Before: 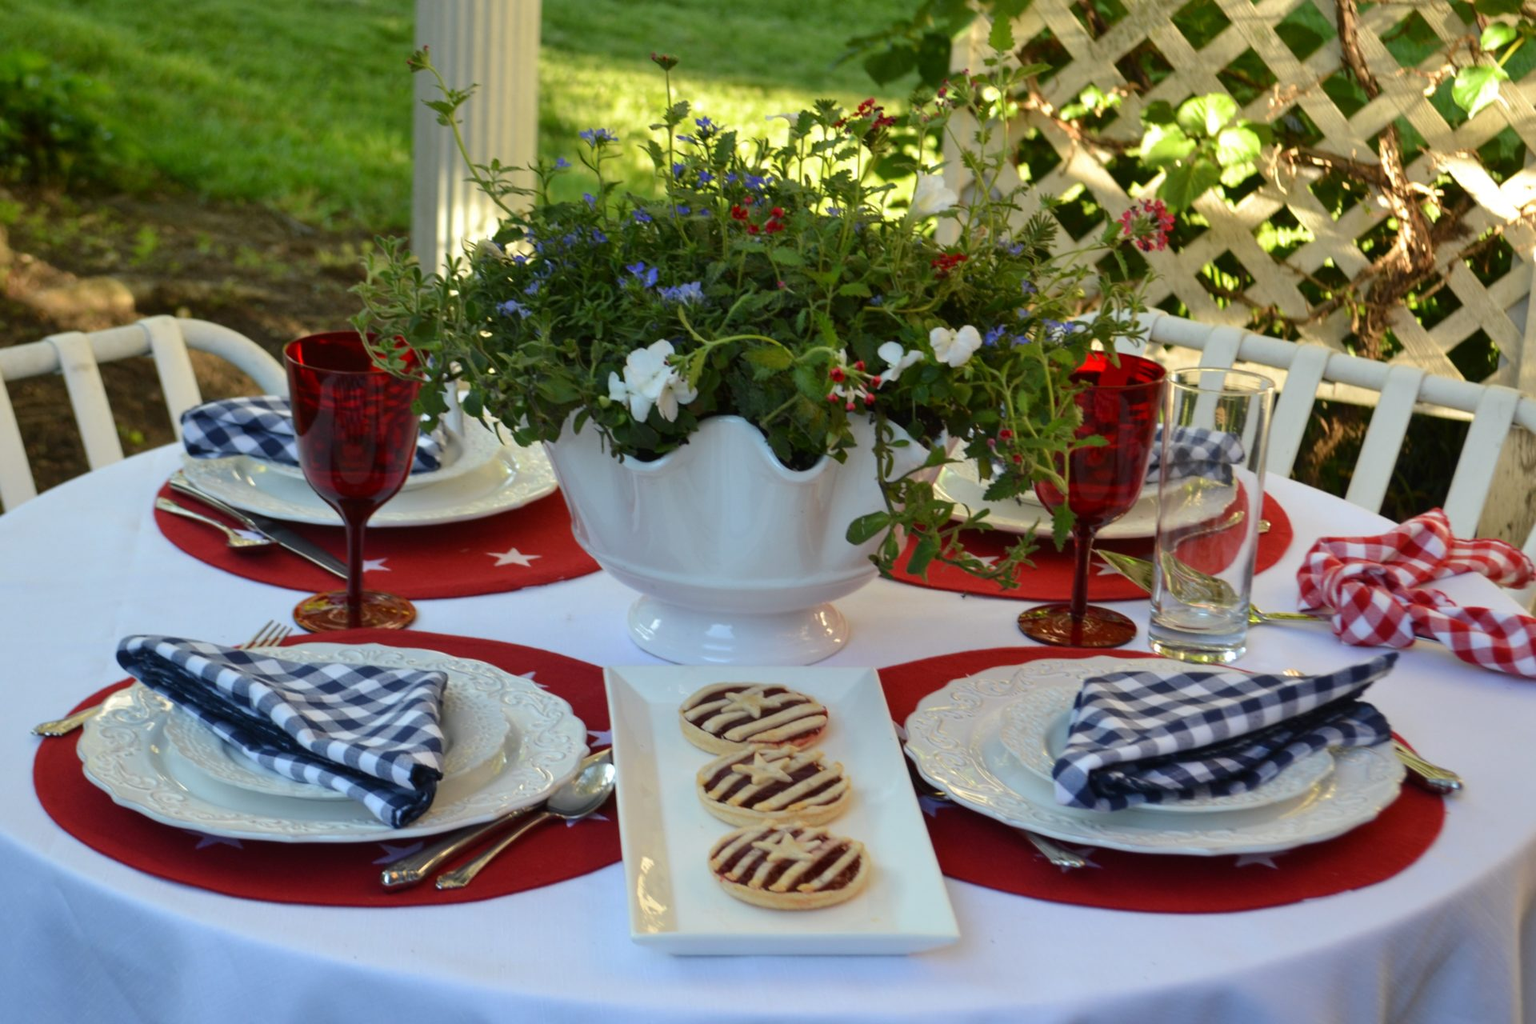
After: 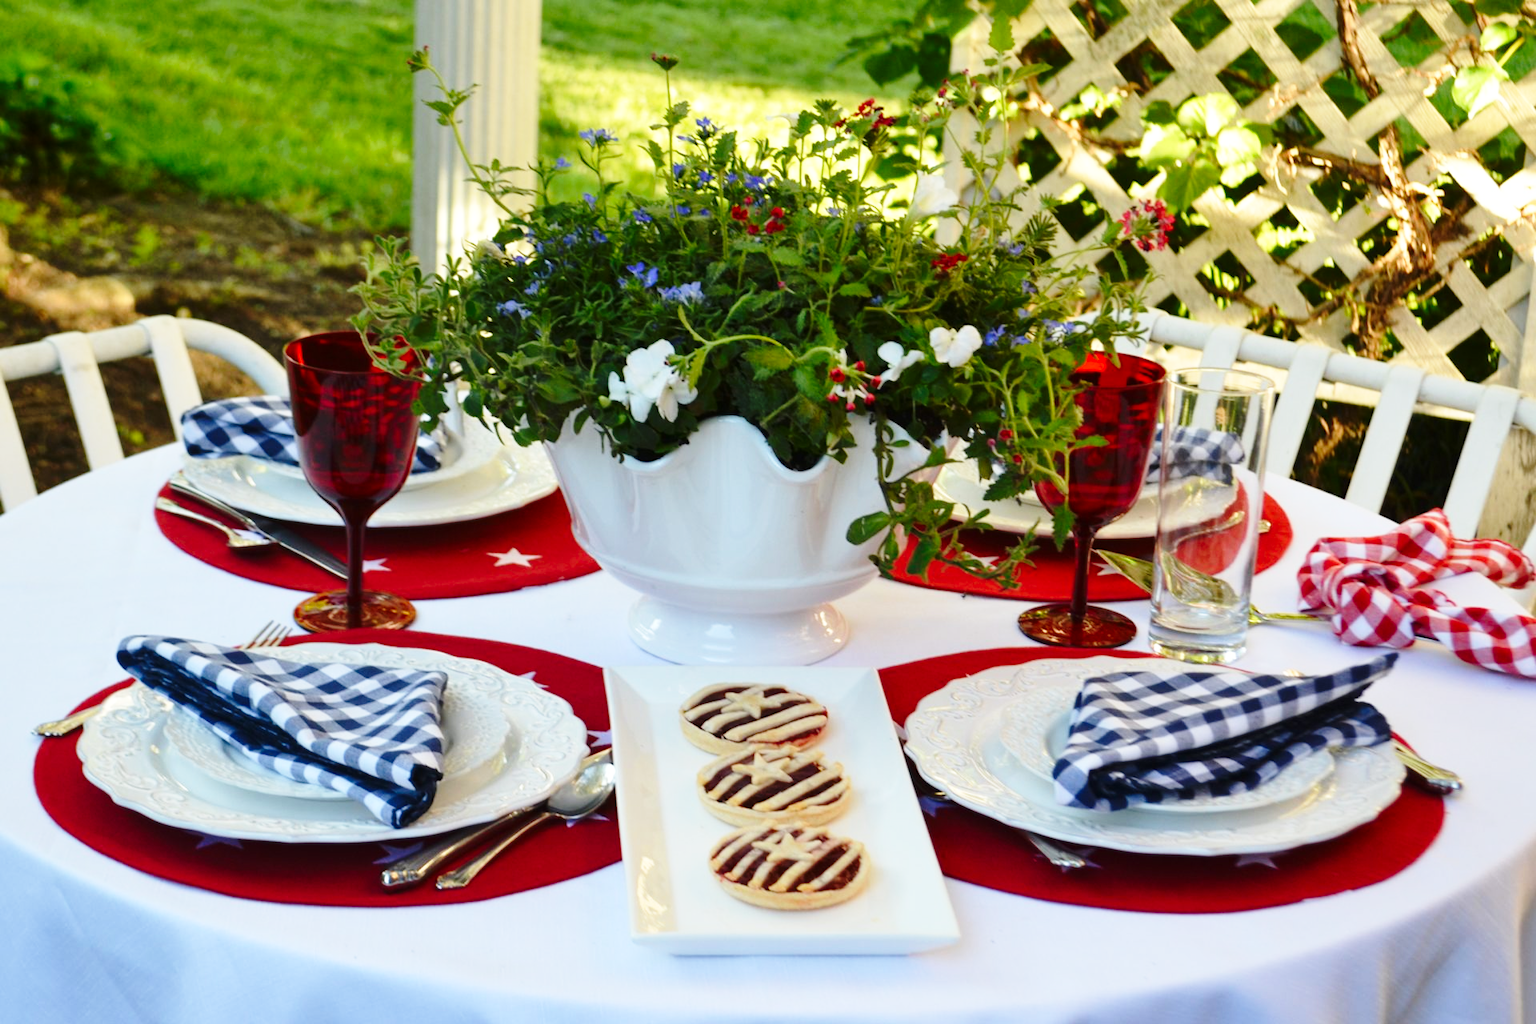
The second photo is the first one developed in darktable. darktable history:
base curve: curves: ch0 [(0, 0) (0.028, 0.03) (0.121, 0.232) (0.46, 0.748) (0.859, 0.968) (1, 1)], preserve colors none
tone equalizer: on, module defaults
contrast brightness saturation: contrast 0.08, saturation 0.02
